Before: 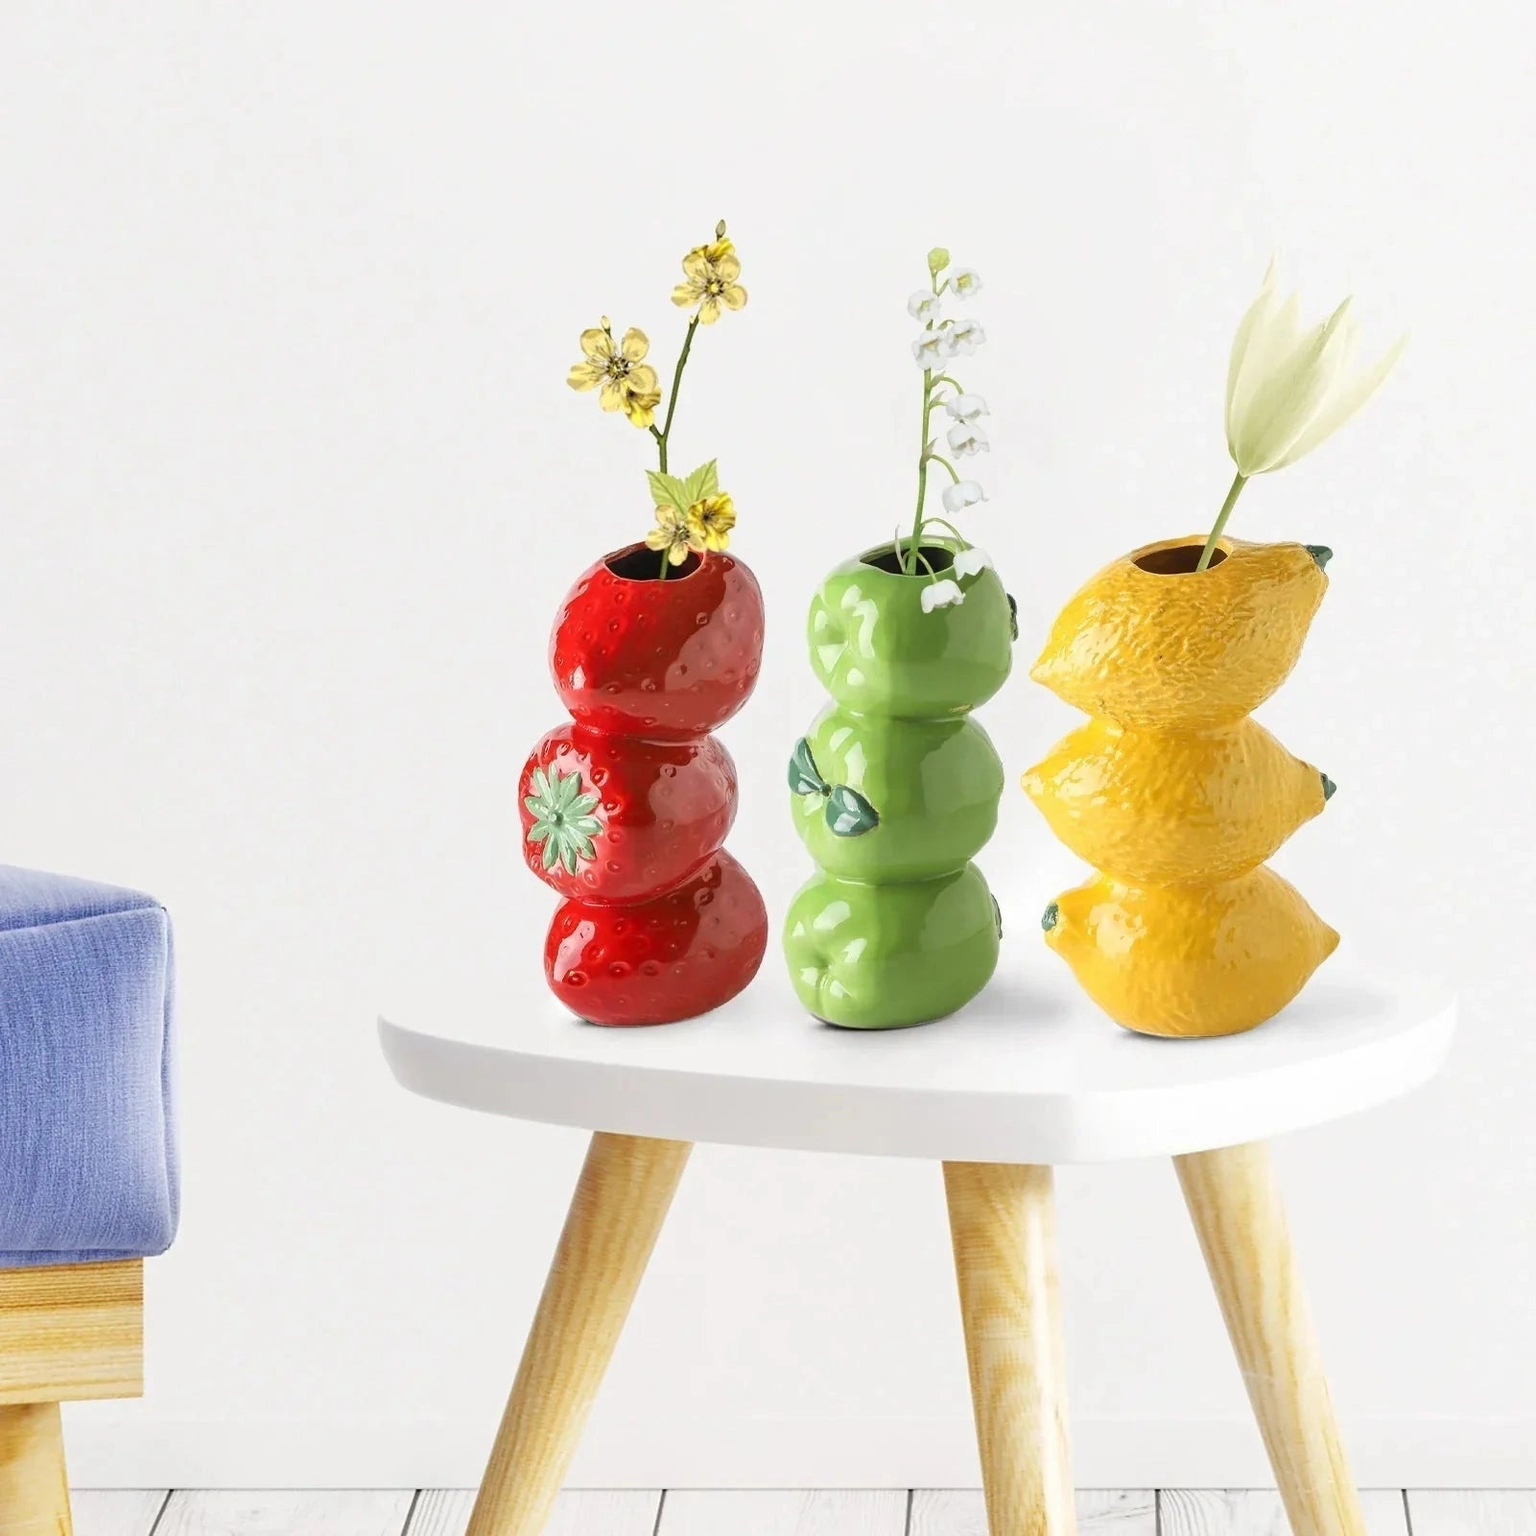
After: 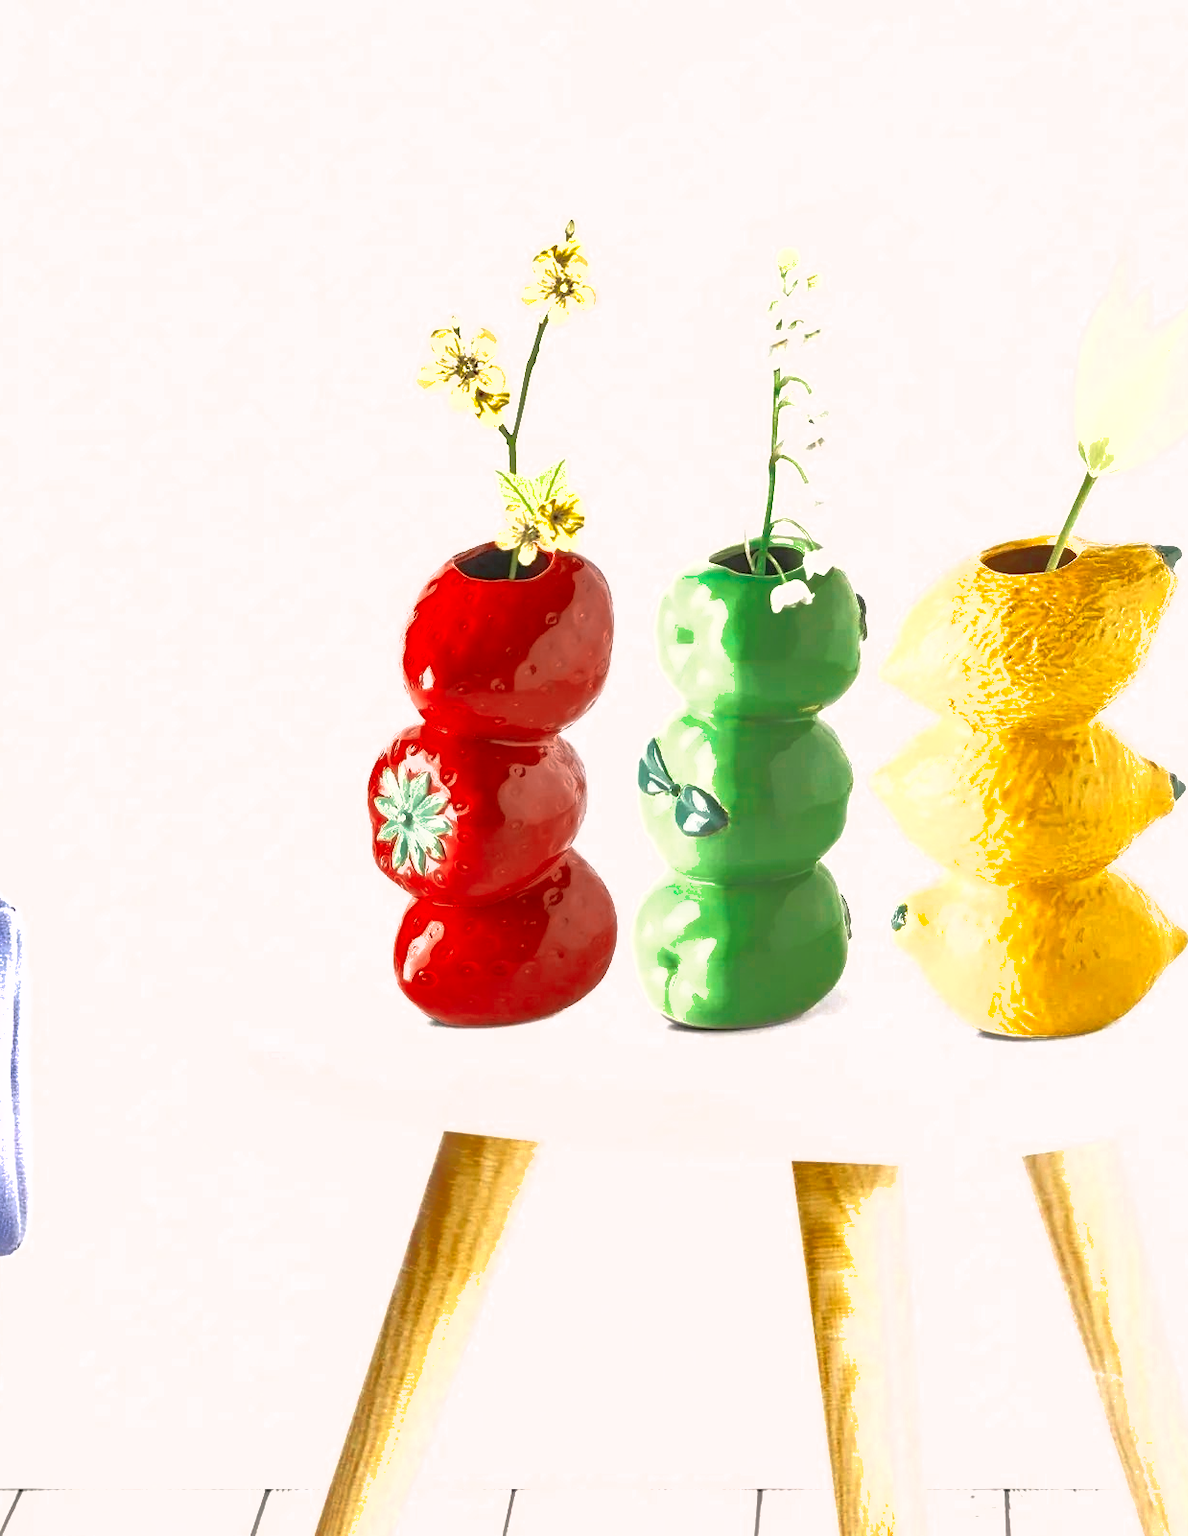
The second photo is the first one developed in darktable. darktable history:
exposure: black level correction 0, exposure 0.897 EV, compensate exposure bias true, compensate highlight preservation false
shadows and highlights: on, module defaults
color zones: curves: ch0 [(0, 0.5) (0.125, 0.4) (0.25, 0.5) (0.375, 0.4) (0.5, 0.4) (0.625, 0.35) (0.75, 0.35) (0.875, 0.5)]; ch1 [(0, 0.35) (0.125, 0.45) (0.25, 0.35) (0.375, 0.35) (0.5, 0.35) (0.625, 0.35) (0.75, 0.45) (0.875, 0.35)]; ch2 [(0, 0.6) (0.125, 0.5) (0.25, 0.5) (0.375, 0.6) (0.5, 0.6) (0.625, 0.5) (0.75, 0.5) (0.875, 0.5)]
color correction: highlights a* 3.49, highlights b* 1.8, saturation 1.24
crop: left 9.848%, right 12.745%
